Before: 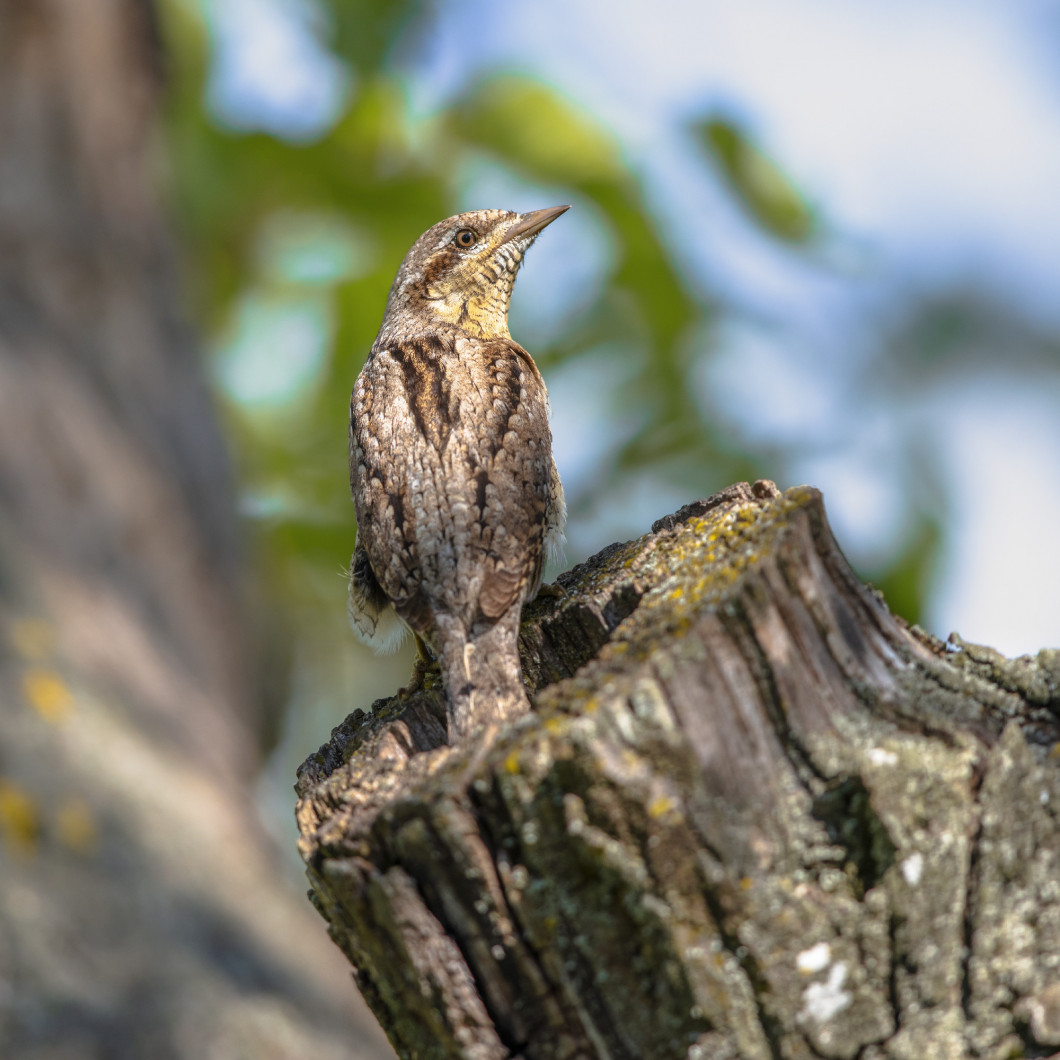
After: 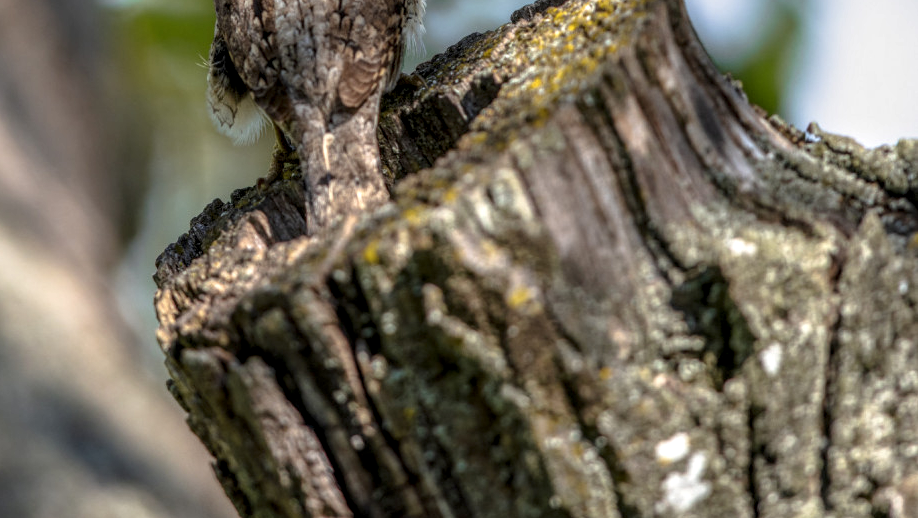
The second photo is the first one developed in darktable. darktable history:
crop and rotate: left 13.306%, top 48.129%, bottom 2.928%
local contrast: detail 140%
